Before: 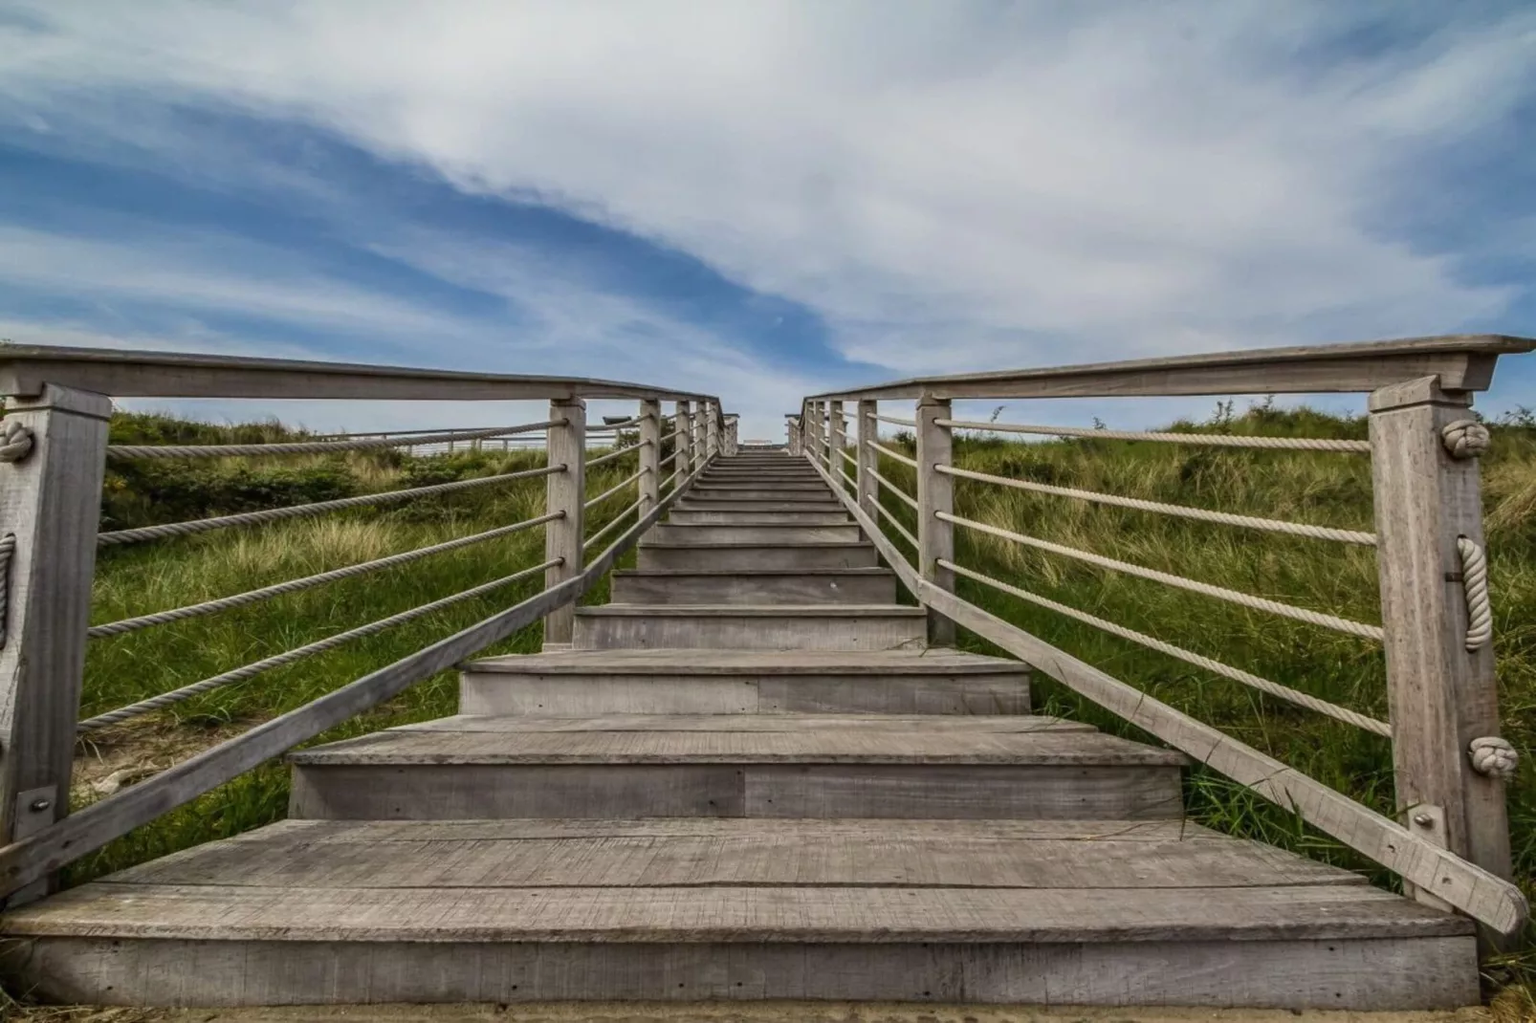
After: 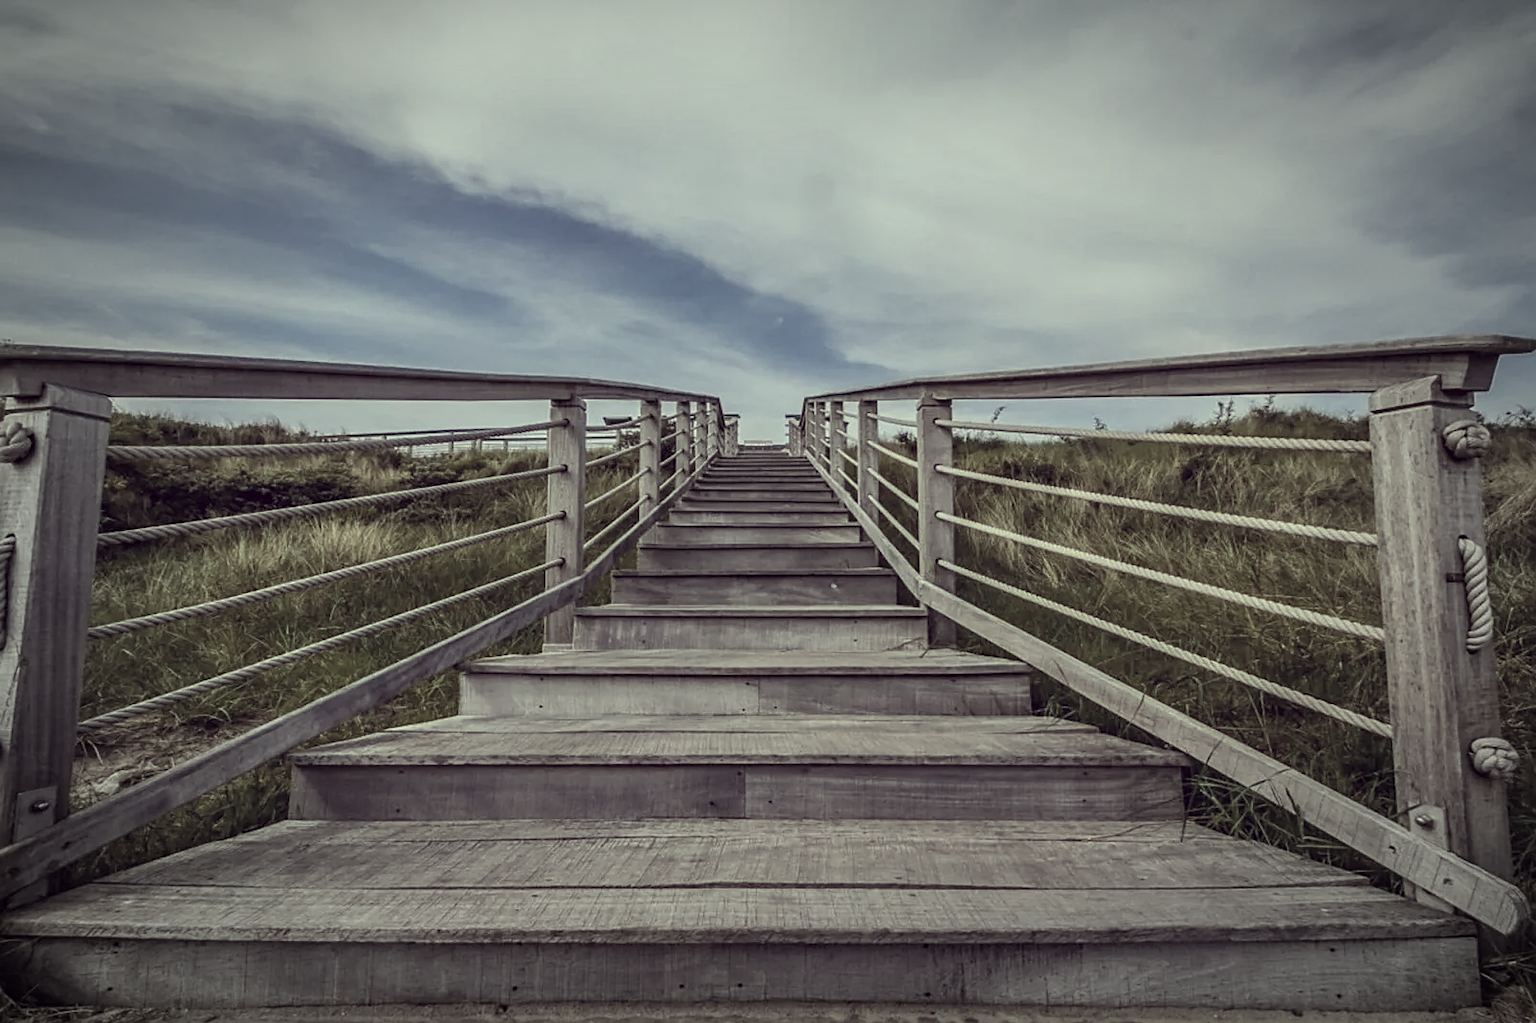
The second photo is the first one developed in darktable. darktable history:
vignetting: fall-off start 67.78%, fall-off radius 67.43%, brightness -0.575, automatic ratio true
color correction: highlights a* -20.65, highlights b* 20.67, shadows a* 19.89, shadows b* -20.28, saturation 0.46
sharpen: on, module defaults
